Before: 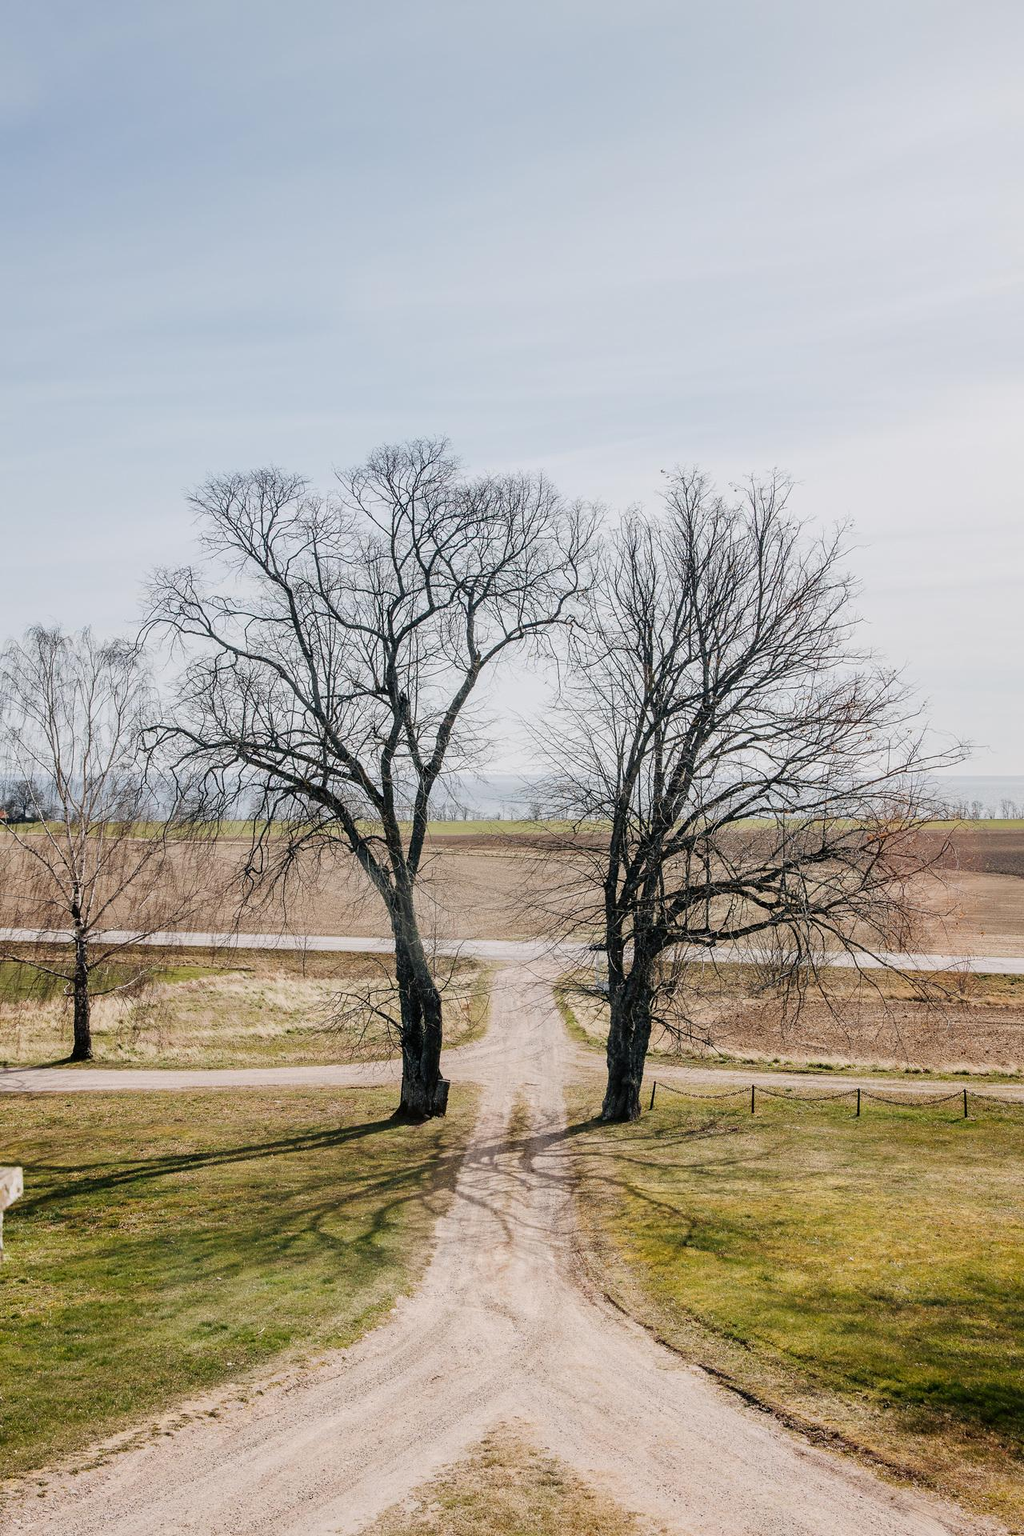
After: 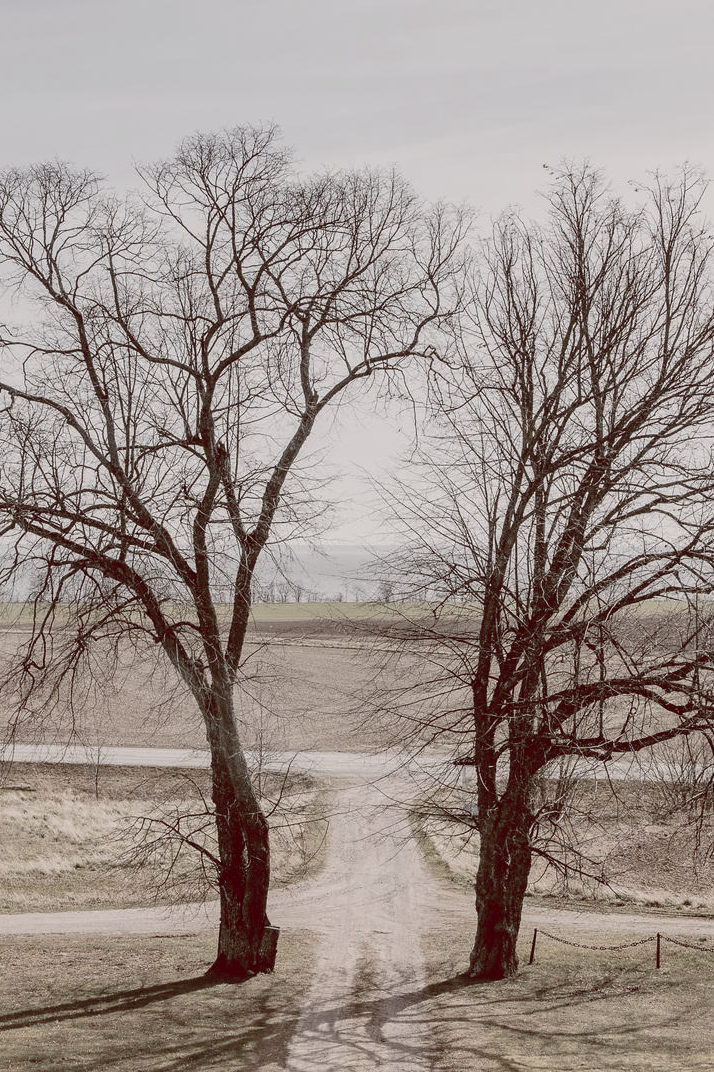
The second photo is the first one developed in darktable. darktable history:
color balance rgb: shadows lift › luminance 1%, shadows lift › chroma 0.2%, shadows lift › hue 20°, power › luminance 1%, power › chroma 0.4%, power › hue 34°, highlights gain › luminance 0.8%, highlights gain › chroma 0.4%, highlights gain › hue 44°, global offset › chroma 0.4%, global offset › hue 34°, white fulcrum 0.08 EV, linear chroma grading › shadows -7%, linear chroma grading › highlights -7%, linear chroma grading › global chroma -10%, linear chroma grading › mid-tones -8%, perceptual saturation grading › global saturation -28%, perceptual saturation grading › highlights -20%, perceptual saturation grading › mid-tones -24%, perceptual saturation grading › shadows -24%, perceptual brilliance grading › global brilliance -1%, perceptual brilliance grading › highlights -1%, perceptual brilliance grading › mid-tones -1%, perceptual brilliance grading › shadows -1%, global vibrance -17%, contrast -6%
crop and rotate: left 22.13%, top 22.054%, right 22.026%, bottom 22.102%
